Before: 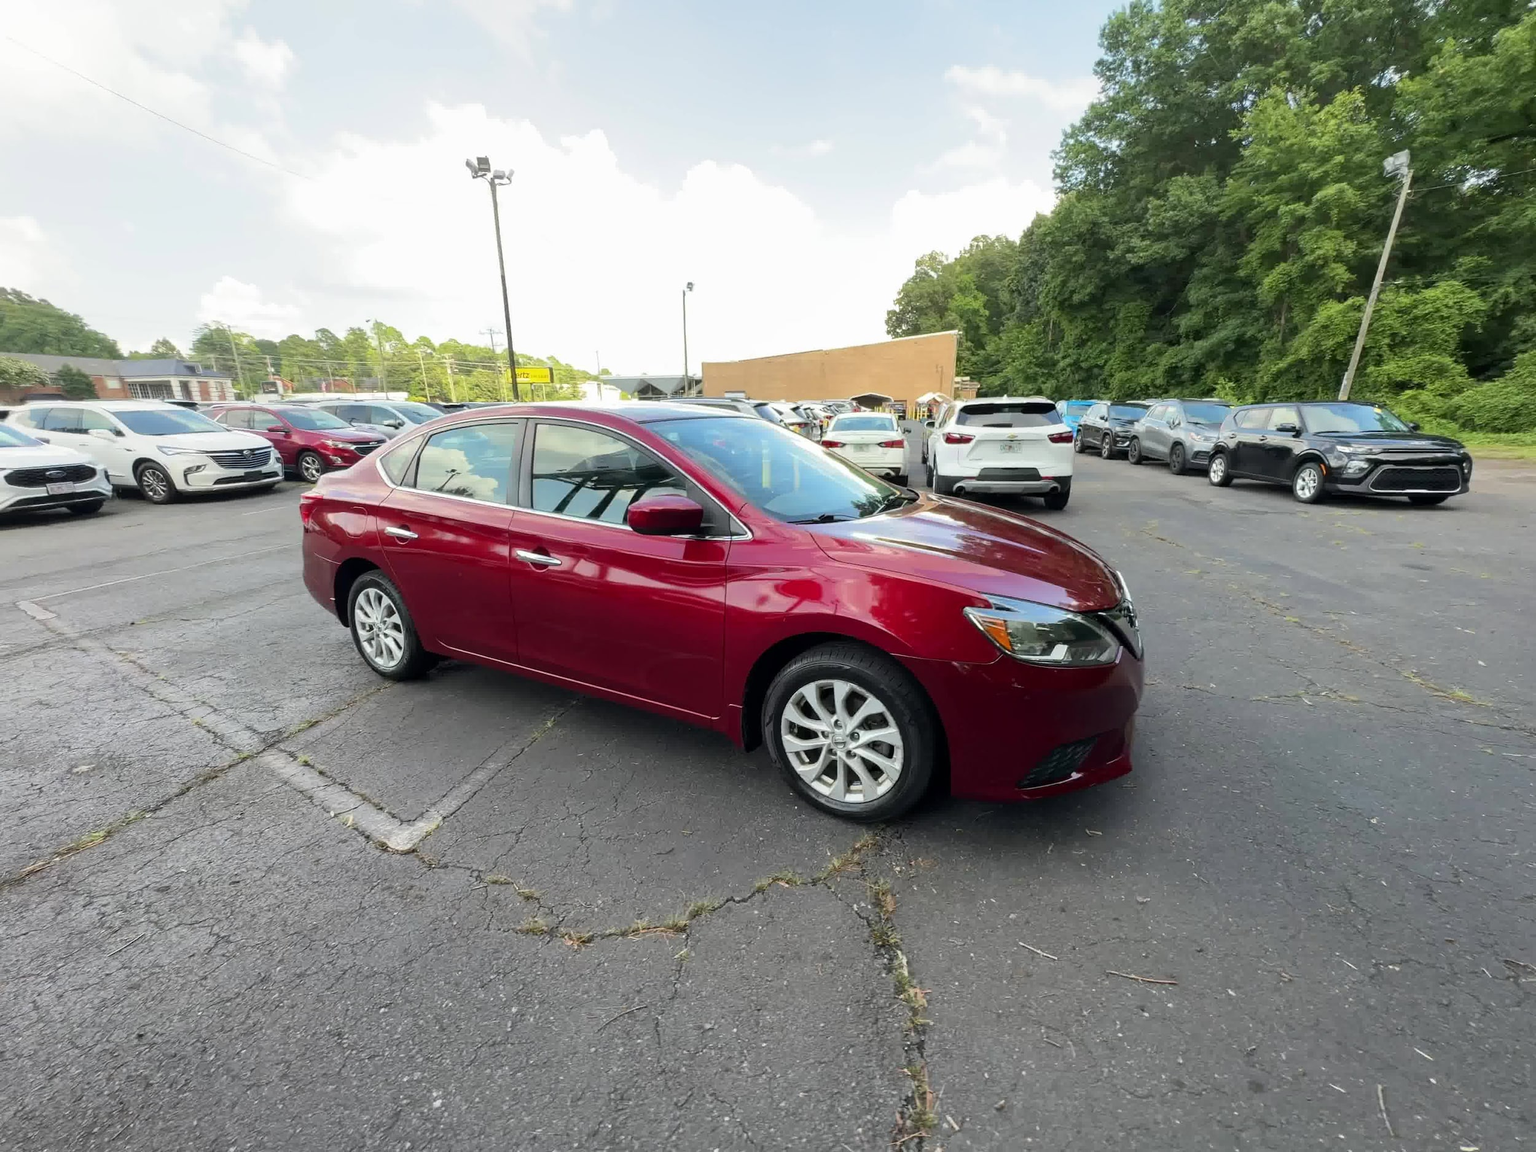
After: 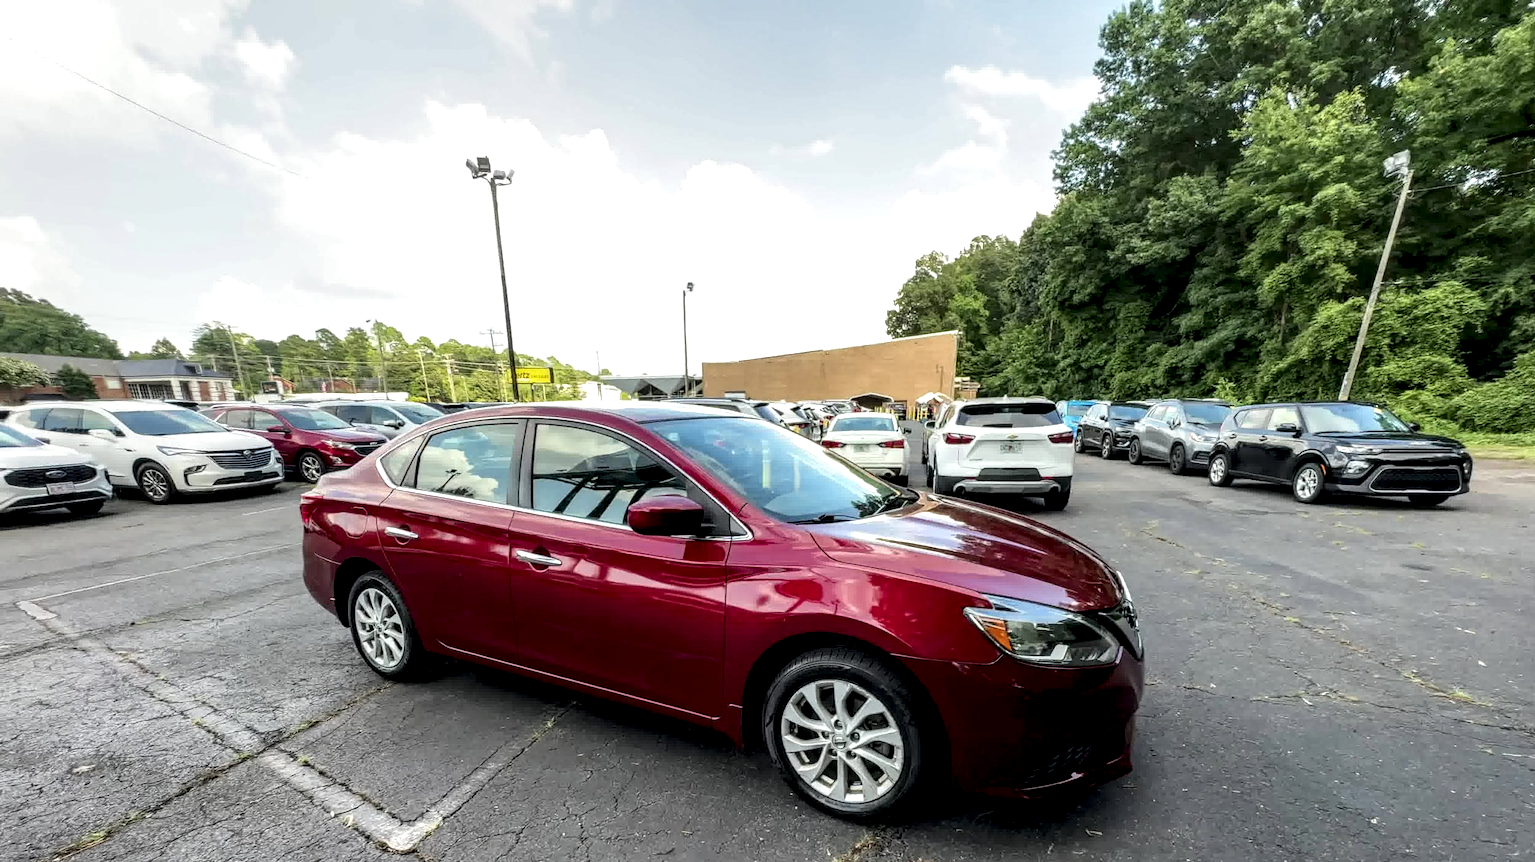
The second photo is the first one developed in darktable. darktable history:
local contrast: highlights 19%, detail 186%
crop: bottom 24.967%
